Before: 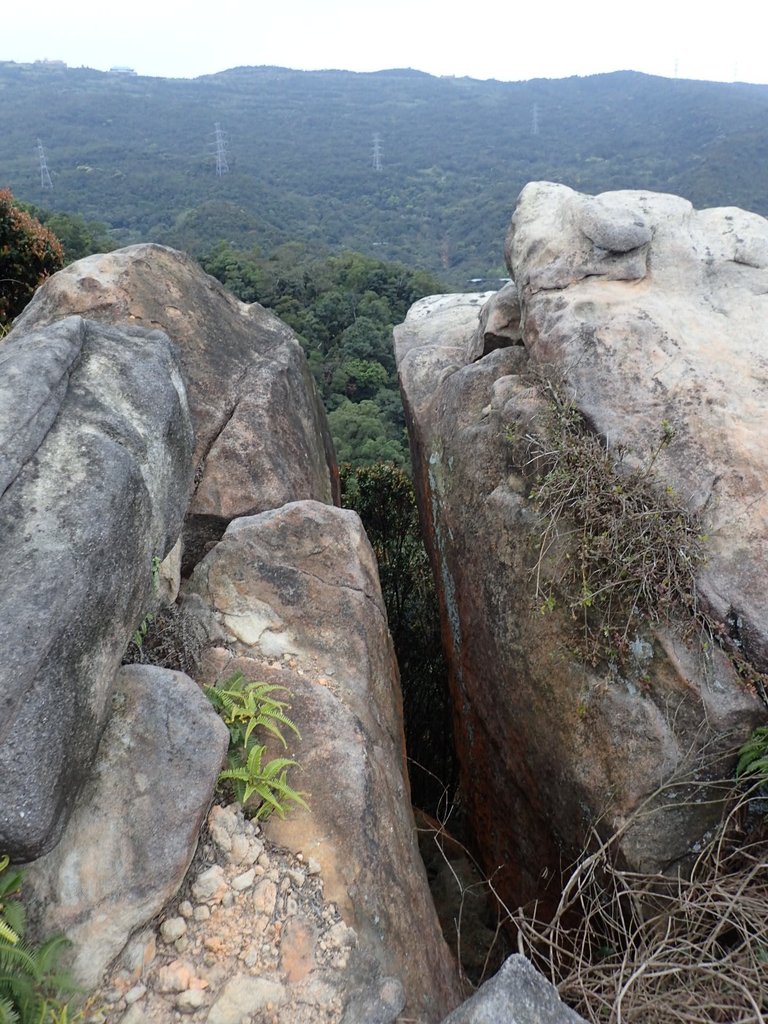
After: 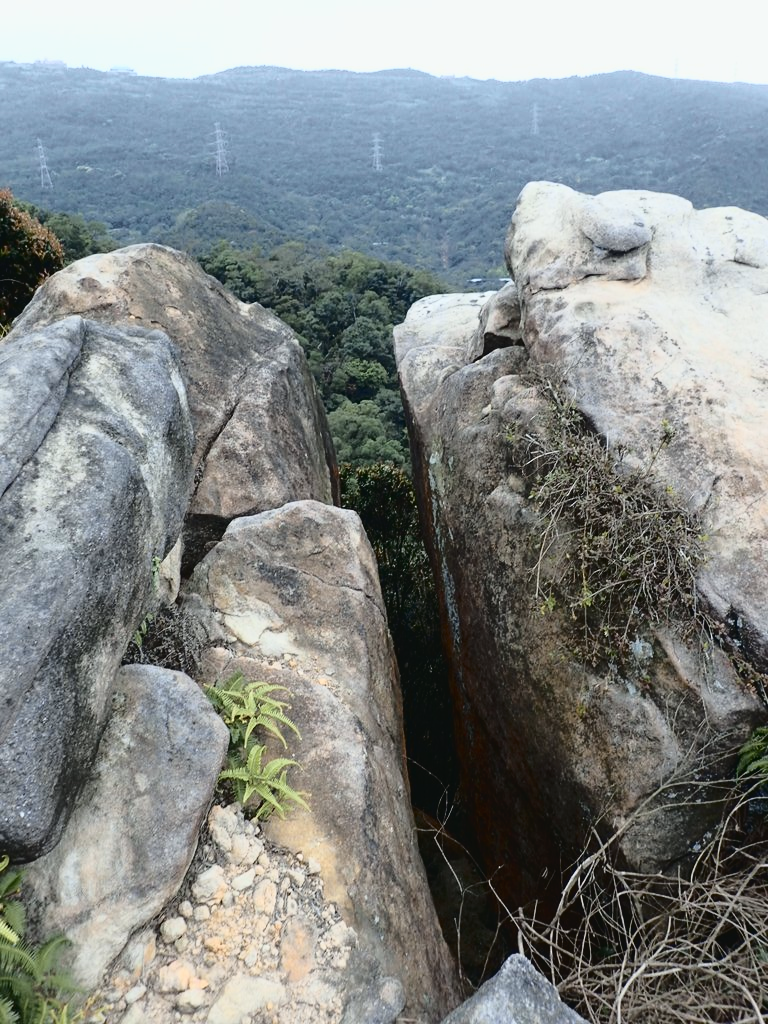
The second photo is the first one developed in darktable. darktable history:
tone curve: curves: ch0 [(0, 0.032) (0.078, 0.052) (0.236, 0.168) (0.43, 0.472) (0.508, 0.566) (0.66, 0.754) (0.79, 0.883) (0.994, 0.974)]; ch1 [(0, 0) (0.161, 0.092) (0.35, 0.33) (0.379, 0.401) (0.456, 0.456) (0.508, 0.501) (0.547, 0.531) (0.573, 0.563) (0.625, 0.602) (0.718, 0.734) (1, 1)]; ch2 [(0, 0) (0.369, 0.427) (0.44, 0.434) (0.502, 0.501) (0.54, 0.537) (0.586, 0.59) (0.621, 0.604) (1, 1)], color space Lab, independent channels, preserve colors none
